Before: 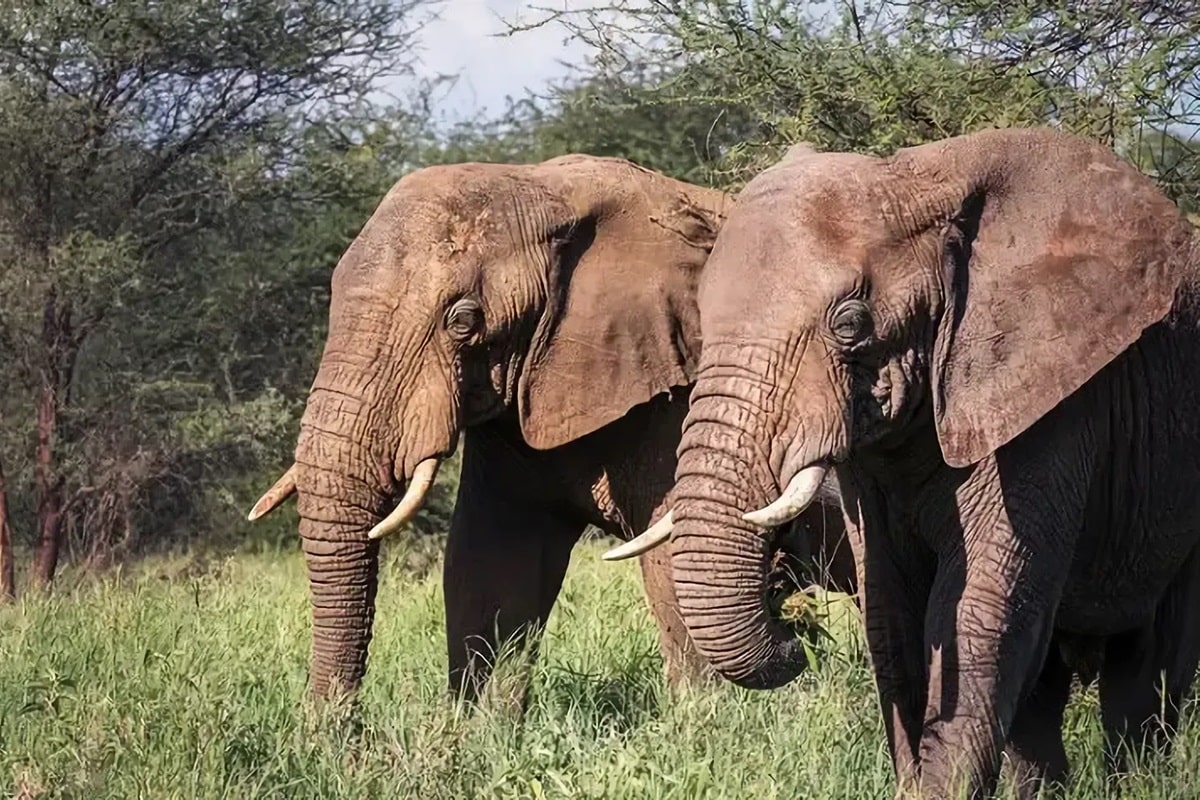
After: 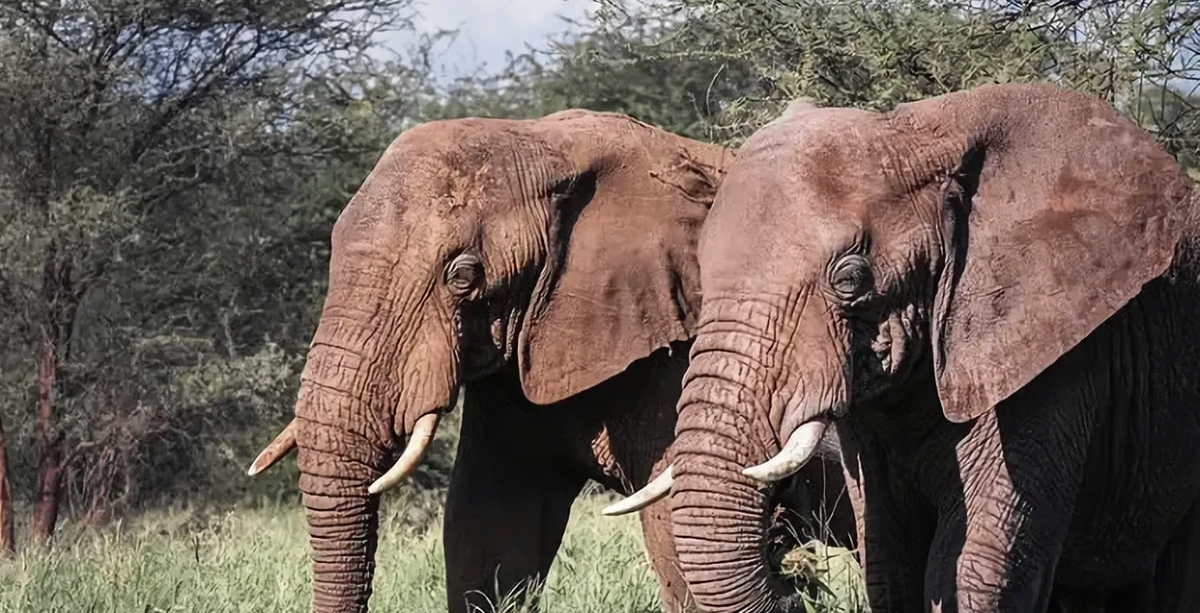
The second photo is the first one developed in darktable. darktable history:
color zones: curves: ch0 [(0, 0.5) (0.125, 0.4) (0.25, 0.5) (0.375, 0.4) (0.5, 0.4) (0.625, 0.35) (0.75, 0.35) (0.875, 0.5)]; ch1 [(0, 0.35) (0.125, 0.45) (0.25, 0.35) (0.375, 0.35) (0.5, 0.35) (0.625, 0.35) (0.75, 0.45) (0.875, 0.35)]; ch2 [(0, 0.6) (0.125, 0.5) (0.25, 0.5) (0.375, 0.6) (0.5, 0.6) (0.625, 0.5) (0.75, 0.5) (0.875, 0.5)]
crop: top 5.667%, bottom 17.637%
tone curve: curves: ch0 [(0, 0.012) (0.056, 0.046) (0.218, 0.213) (0.606, 0.62) (0.82, 0.846) (1, 1)]; ch1 [(0, 0) (0.226, 0.261) (0.403, 0.437) (0.469, 0.472) (0.495, 0.499) (0.508, 0.503) (0.545, 0.555) (0.59, 0.598) (0.686, 0.728) (1, 1)]; ch2 [(0, 0) (0.269, 0.299) (0.459, 0.45) (0.498, 0.499) (0.523, 0.512) (0.568, 0.558) (0.634, 0.617) (0.698, 0.677) (0.806, 0.769) (1, 1)], color space Lab, independent channels, preserve colors none
